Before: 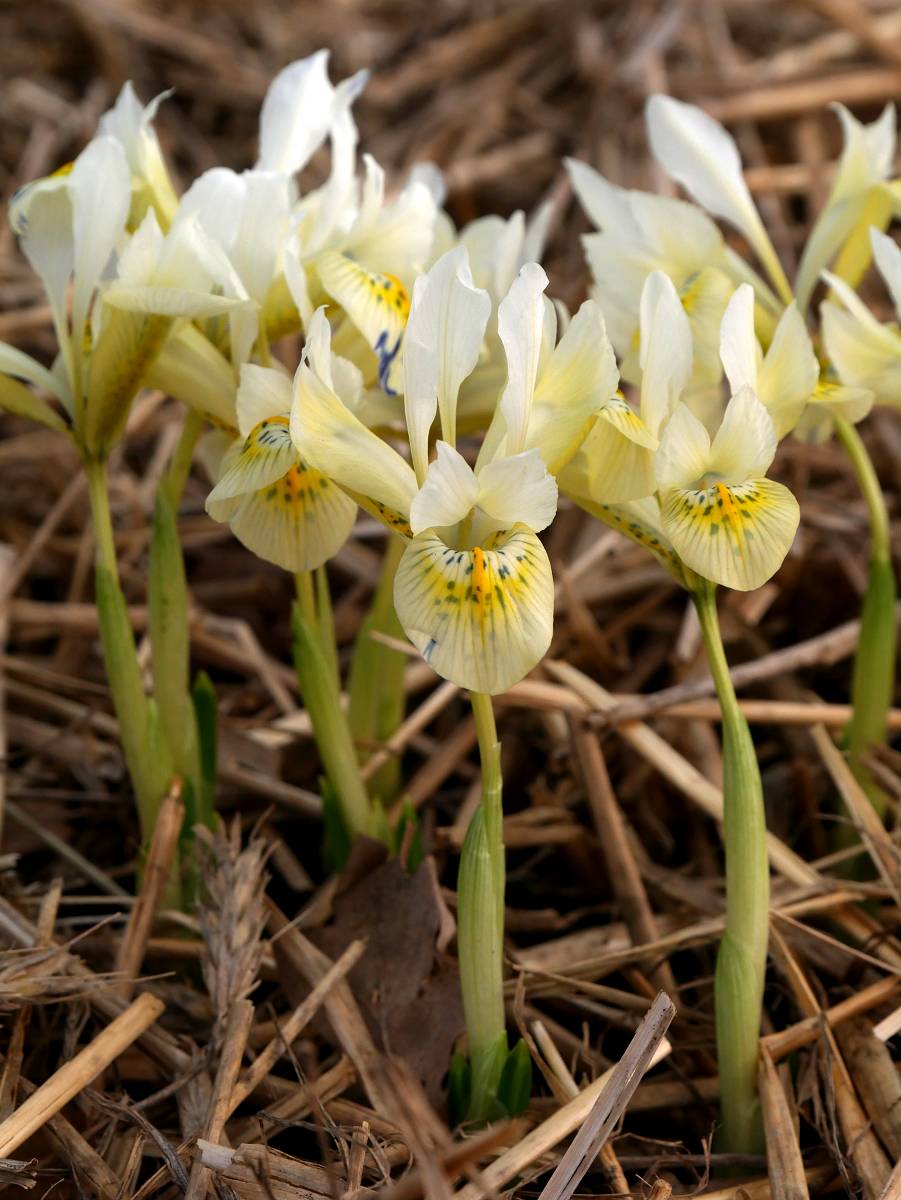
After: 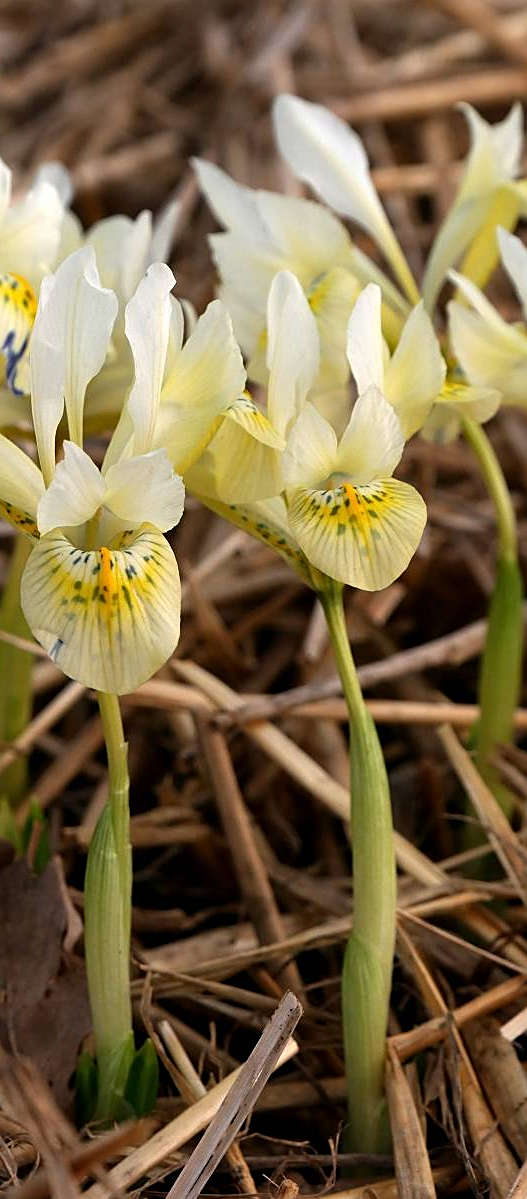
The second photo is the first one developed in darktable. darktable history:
sharpen: on, module defaults
crop: left 41.402%
